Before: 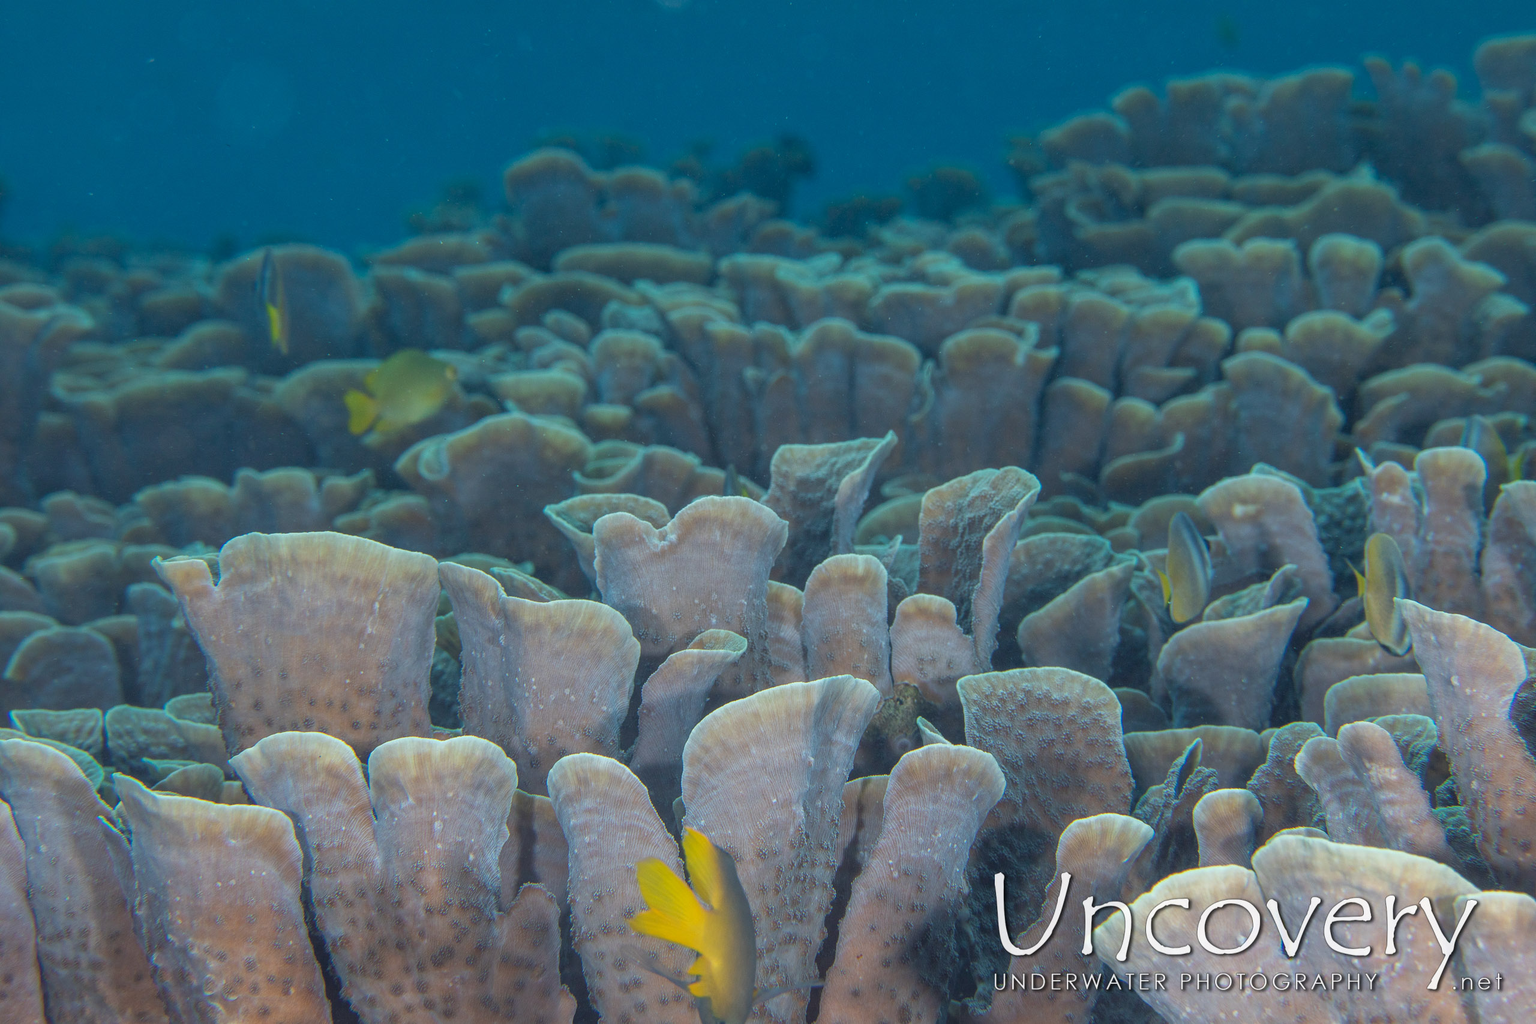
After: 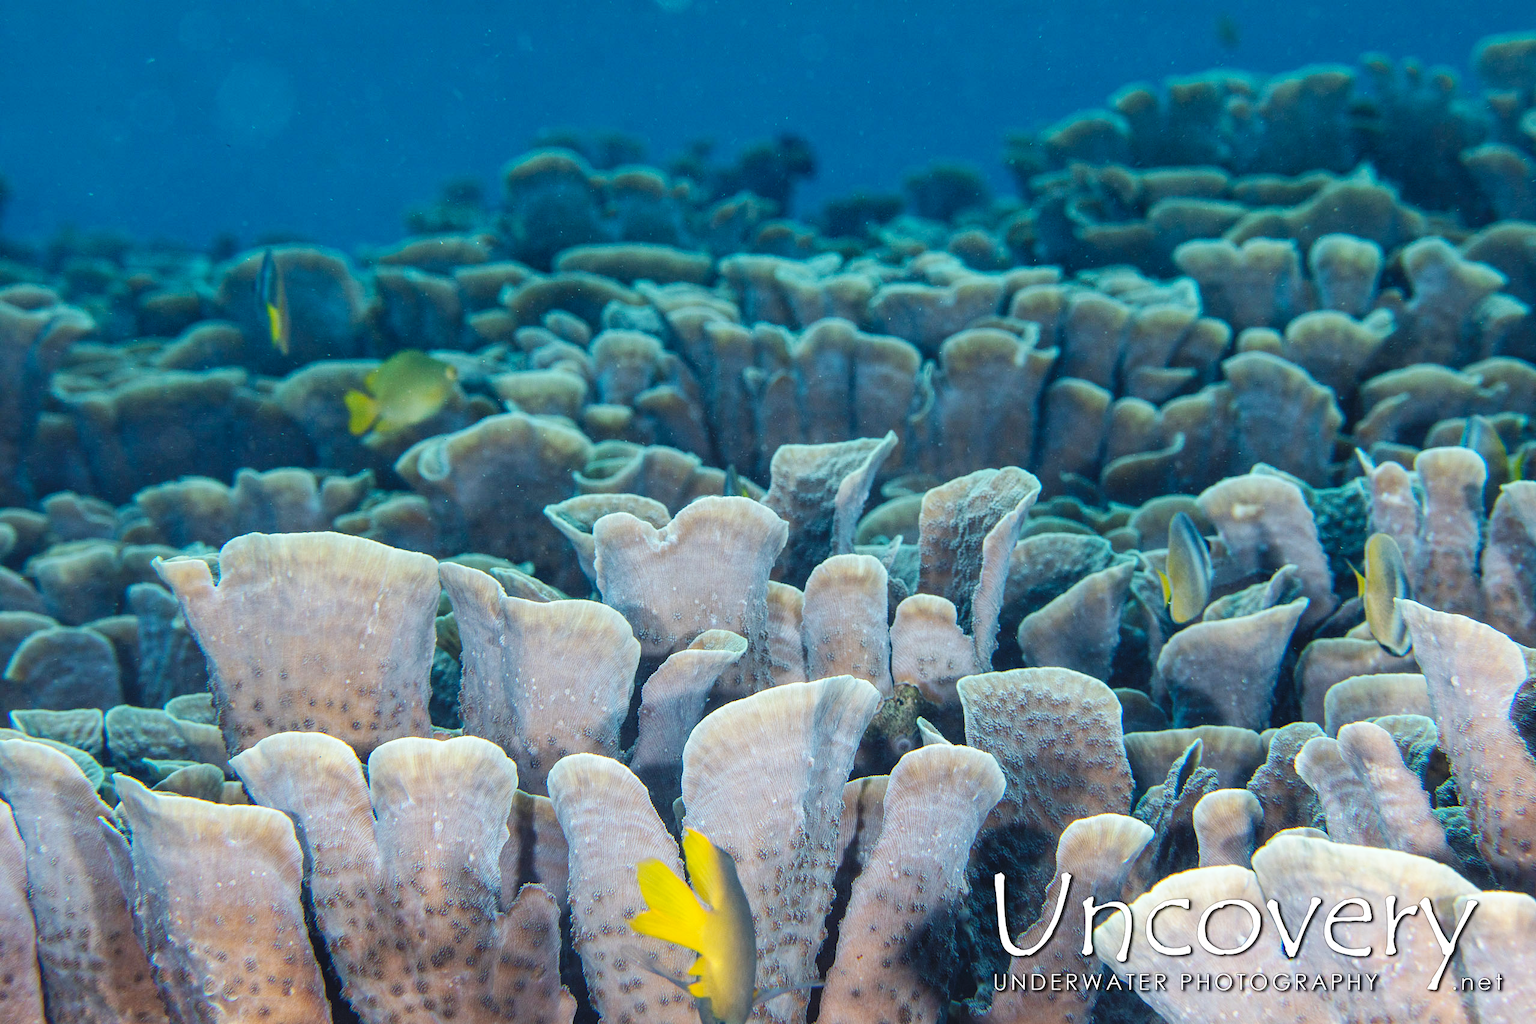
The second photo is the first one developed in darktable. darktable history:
base curve: curves: ch0 [(0, 0) (0.036, 0.025) (0.121, 0.166) (0.206, 0.329) (0.605, 0.79) (1, 1)], preserve colors none
tone equalizer: -8 EV -0.417 EV, -7 EV -0.389 EV, -6 EV -0.333 EV, -5 EV -0.222 EV, -3 EV 0.222 EV, -2 EV 0.333 EV, -1 EV 0.389 EV, +0 EV 0.417 EV, edges refinement/feathering 500, mask exposure compensation -1.57 EV, preserve details no
